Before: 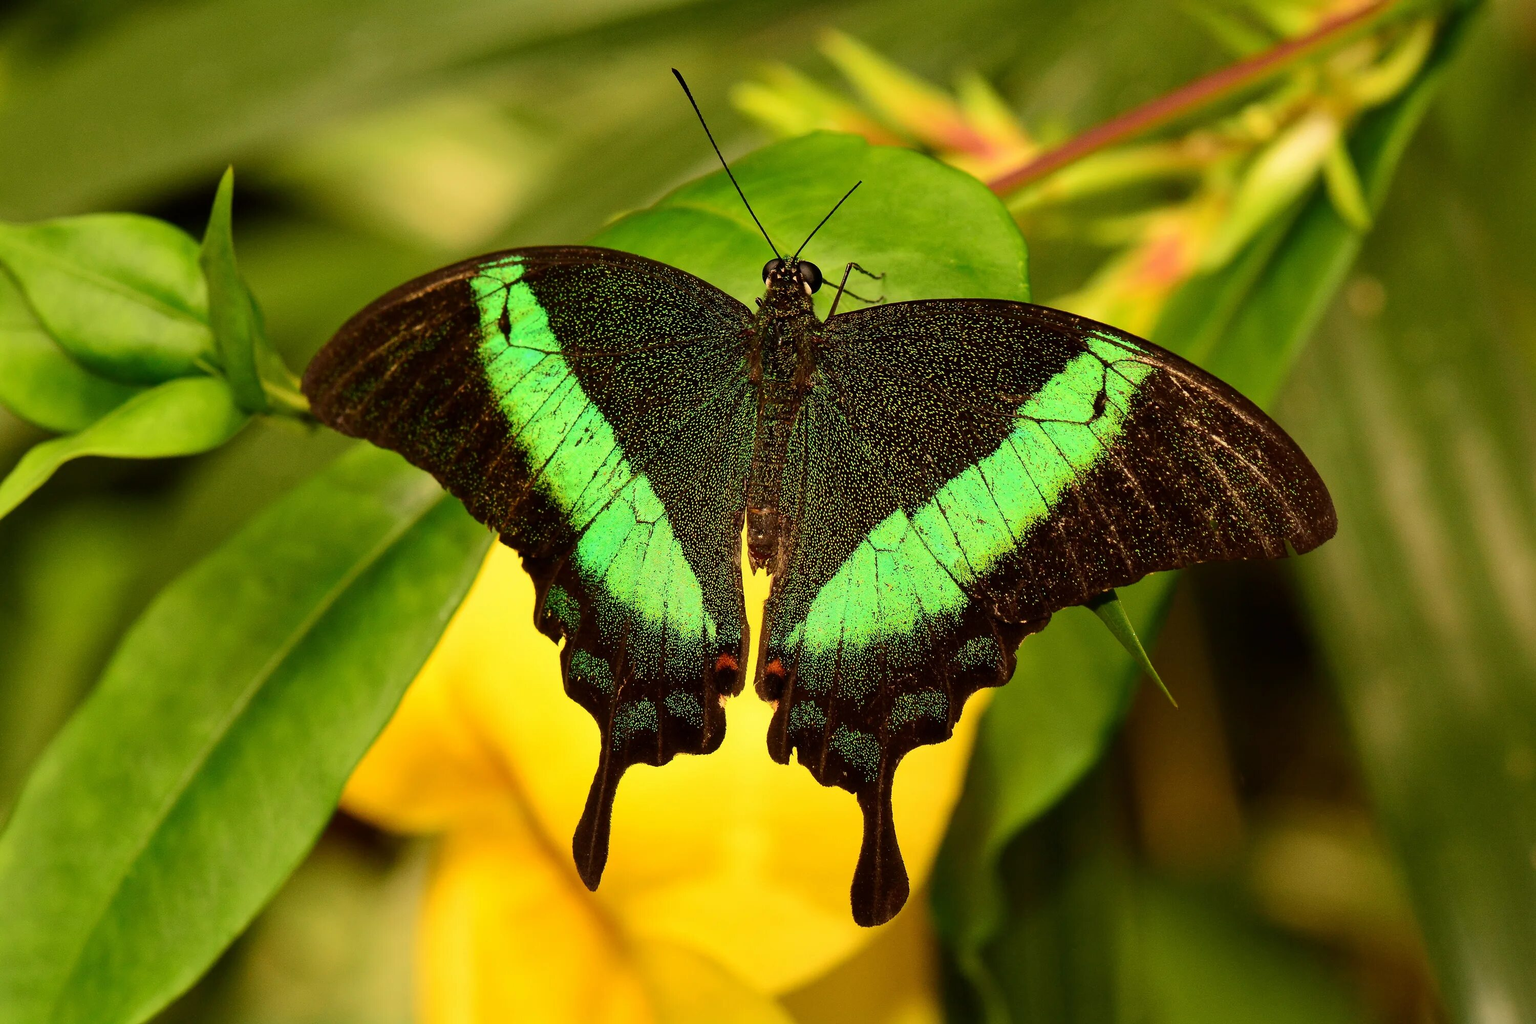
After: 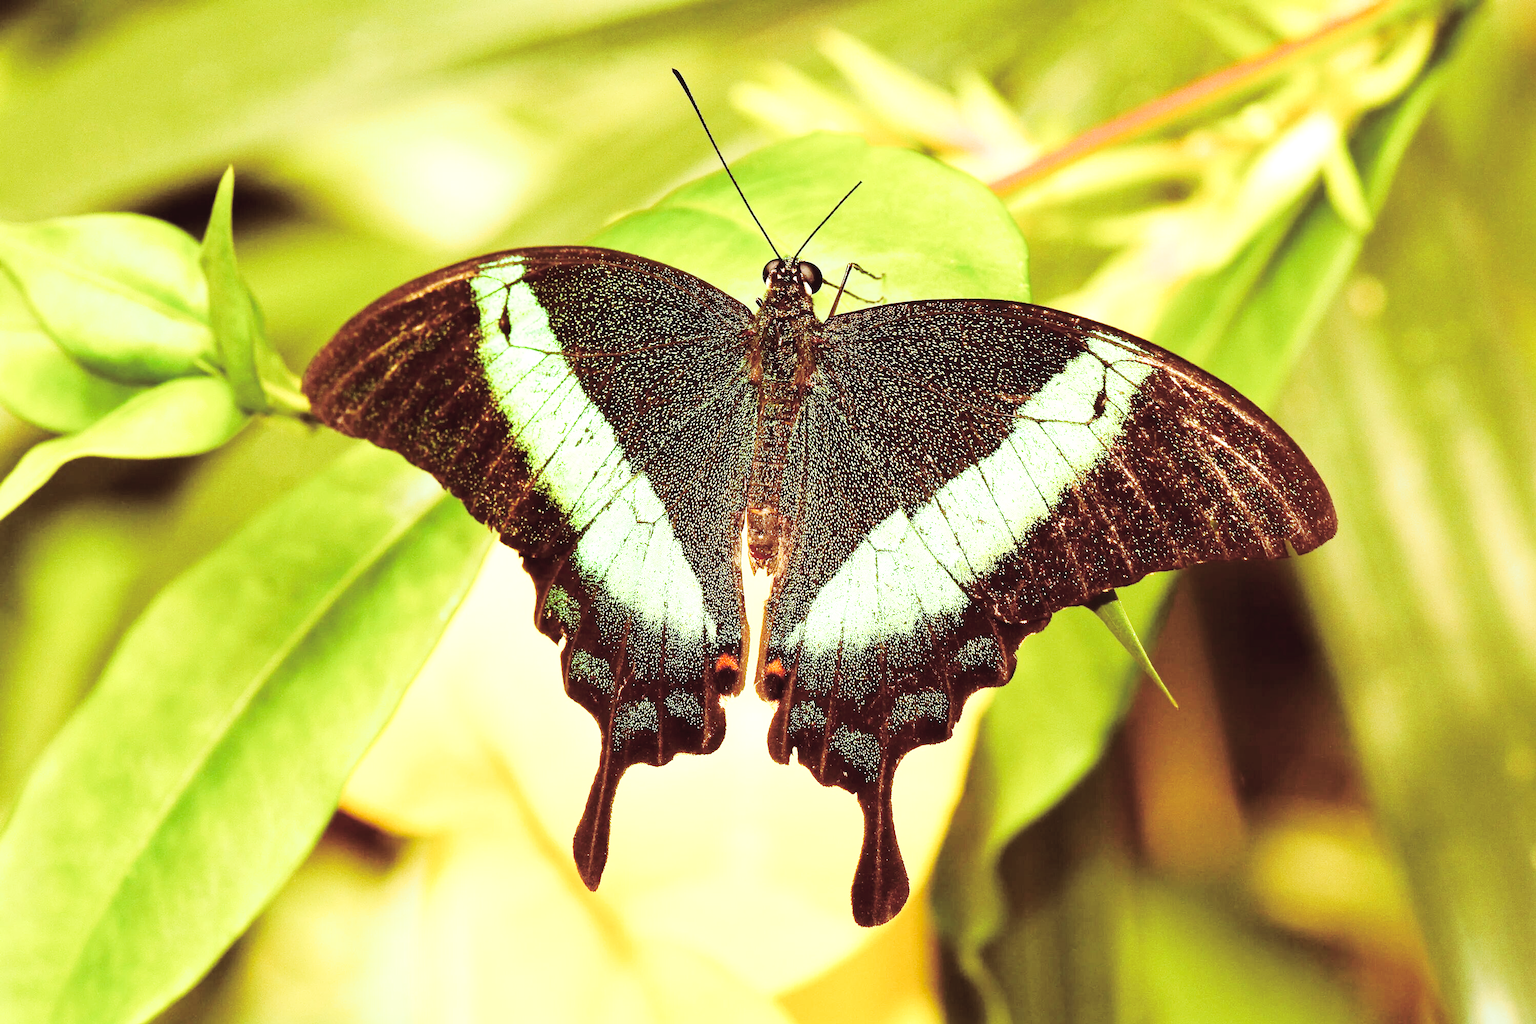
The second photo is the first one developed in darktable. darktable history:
exposure: black level correction 0.001, exposure 1.3 EV, compensate highlight preservation false
base curve: curves: ch0 [(0, 0.007) (0.028, 0.063) (0.121, 0.311) (0.46, 0.743) (0.859, 0.957) (1, 1)], preserve colors none
split-toning: highlights › hue 180°
